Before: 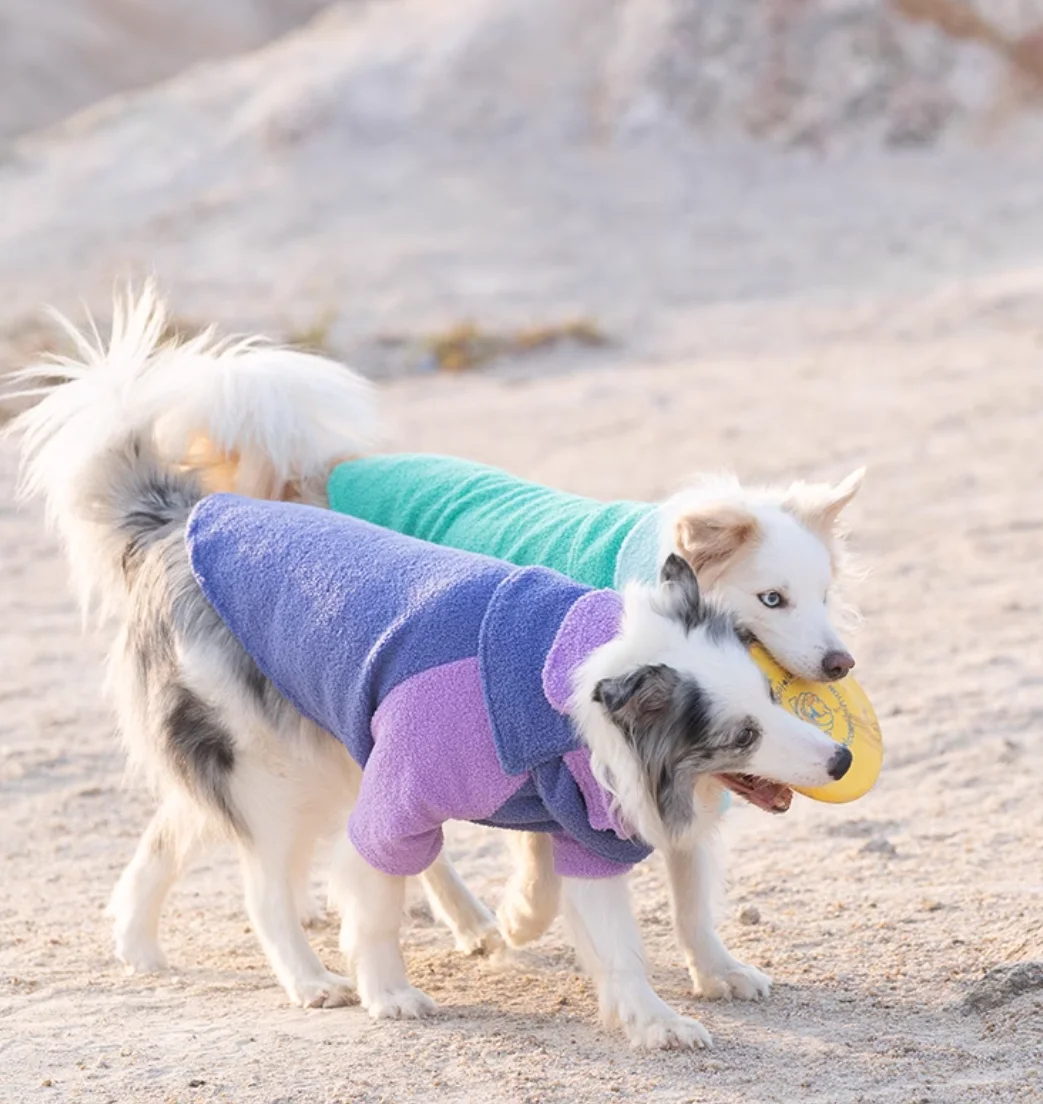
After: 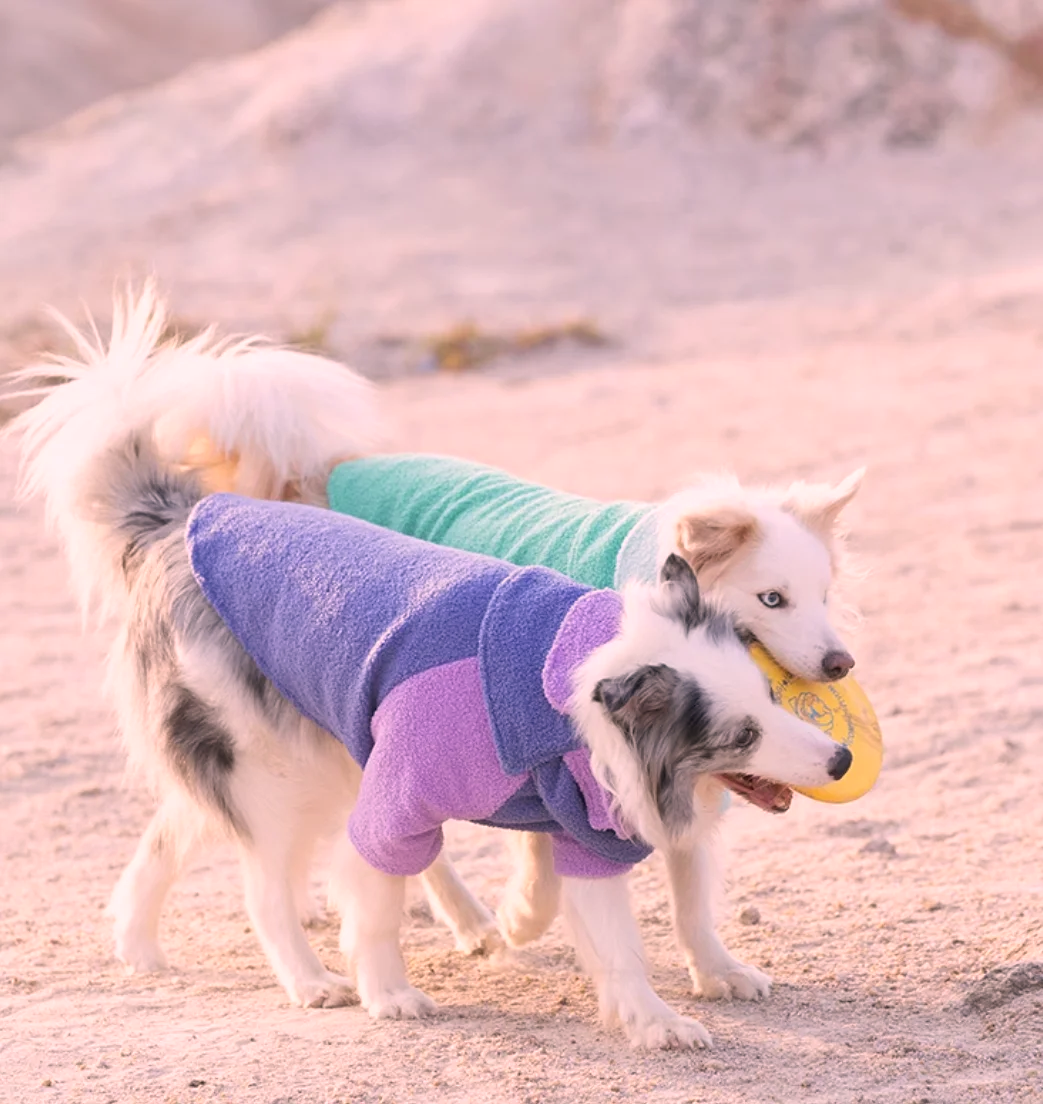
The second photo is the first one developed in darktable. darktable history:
color correction: highlights a* 14.51, highlights b* 4.71
